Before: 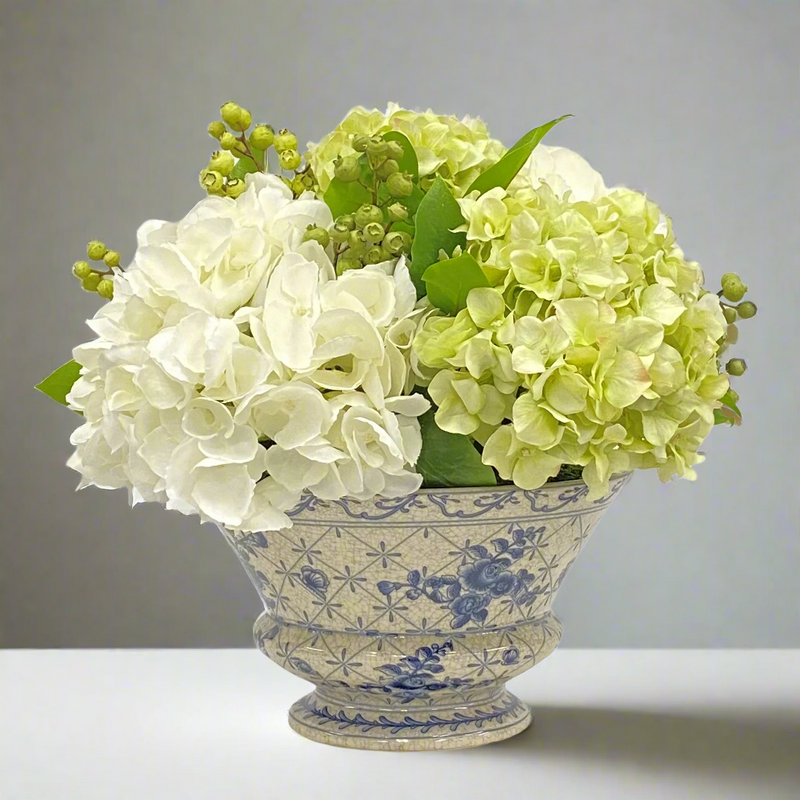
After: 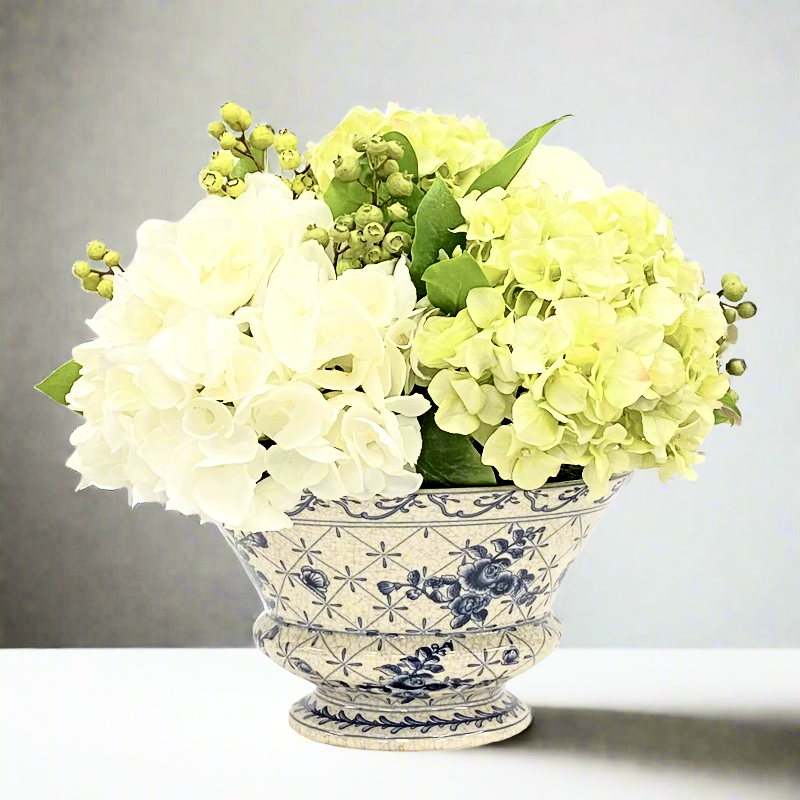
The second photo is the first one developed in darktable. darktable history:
rgb levels: levels [[0.029, 0.461, 0.922], [0, 0.5, 1], [0, 0.5, 1]]
contrast brightness saturation: contrast 0.5, saturation -0.1
